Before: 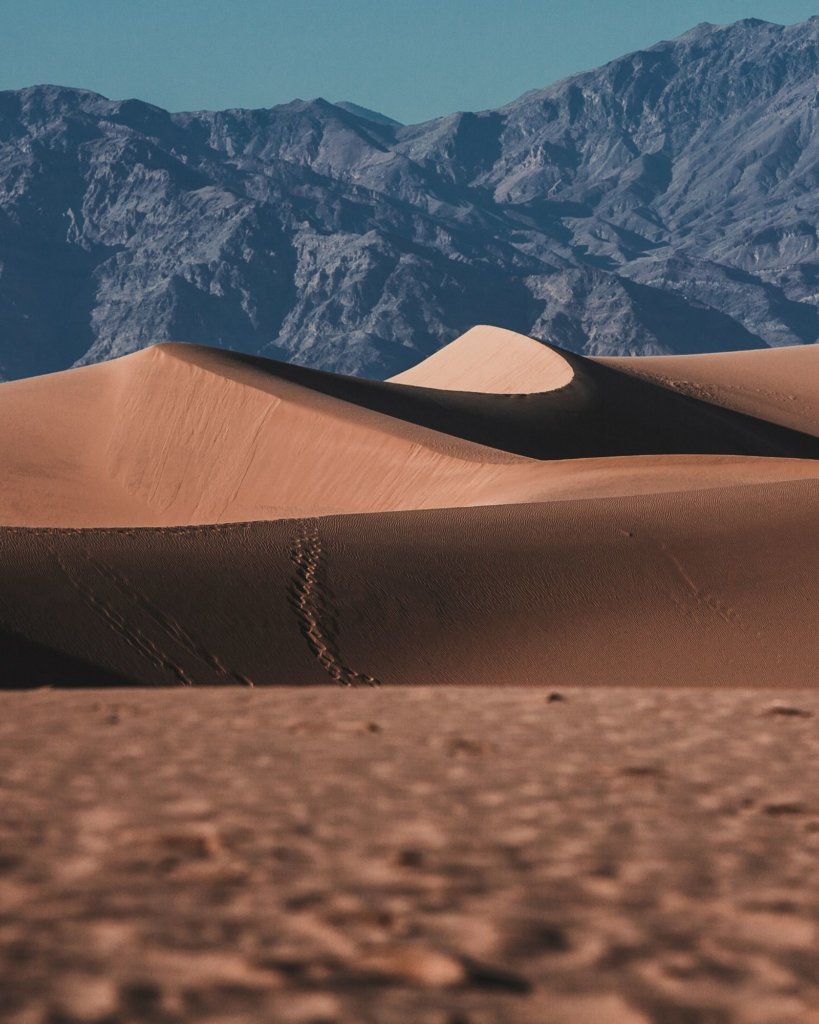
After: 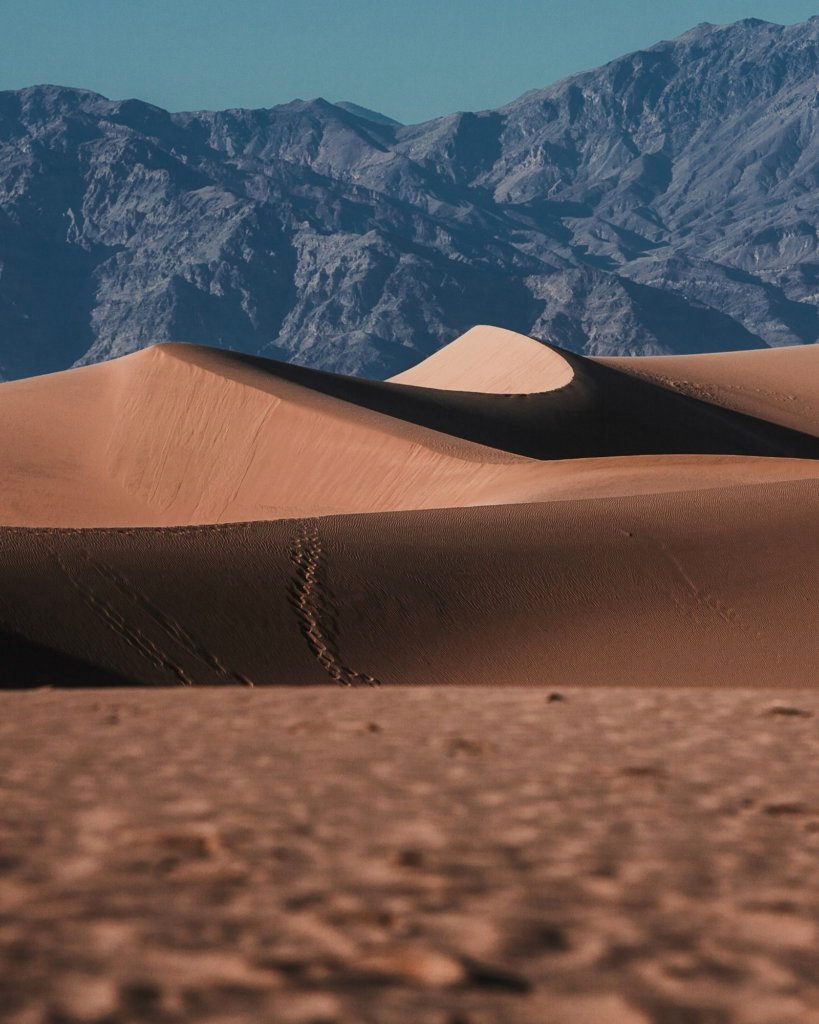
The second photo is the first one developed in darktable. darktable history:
contrast equalizer: y [[0.511, 0.558, 0.631, 0.632, 0.559, 0.512], [0.5 ×6], [0.507, 0.559, 0.627, 0.644, 0.647, 0.647], [0 ×6], [0 ×6]], mix -0.202
exposure: black level correction 0.005, exposure 0.004 EV, compensate highlight preservation false
